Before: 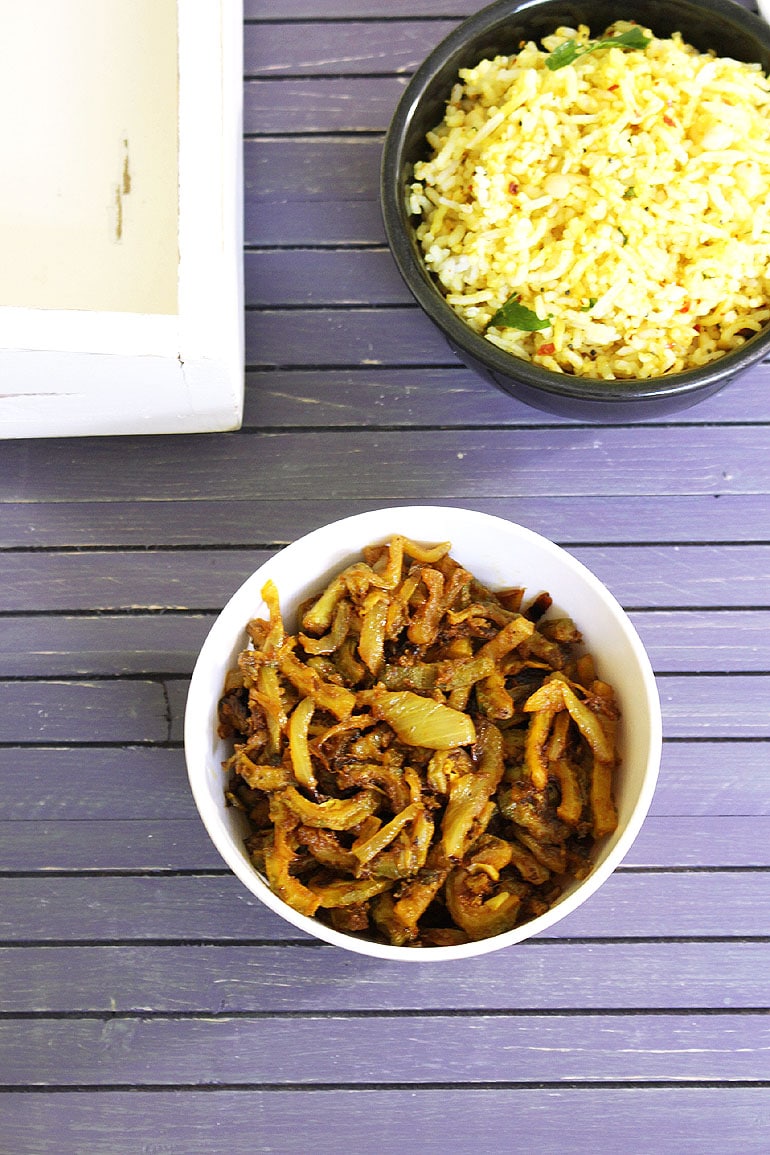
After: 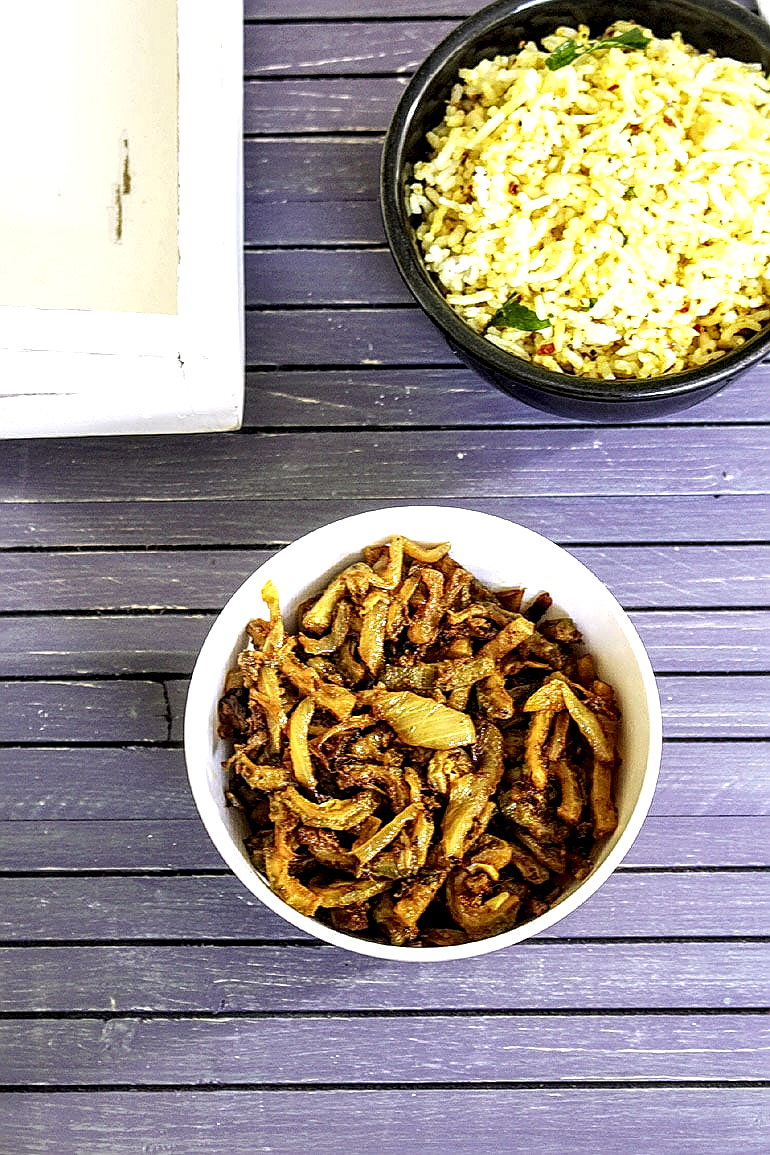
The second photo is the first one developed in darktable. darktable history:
sharpen: on, module defaults
local contrast: detail 202%
